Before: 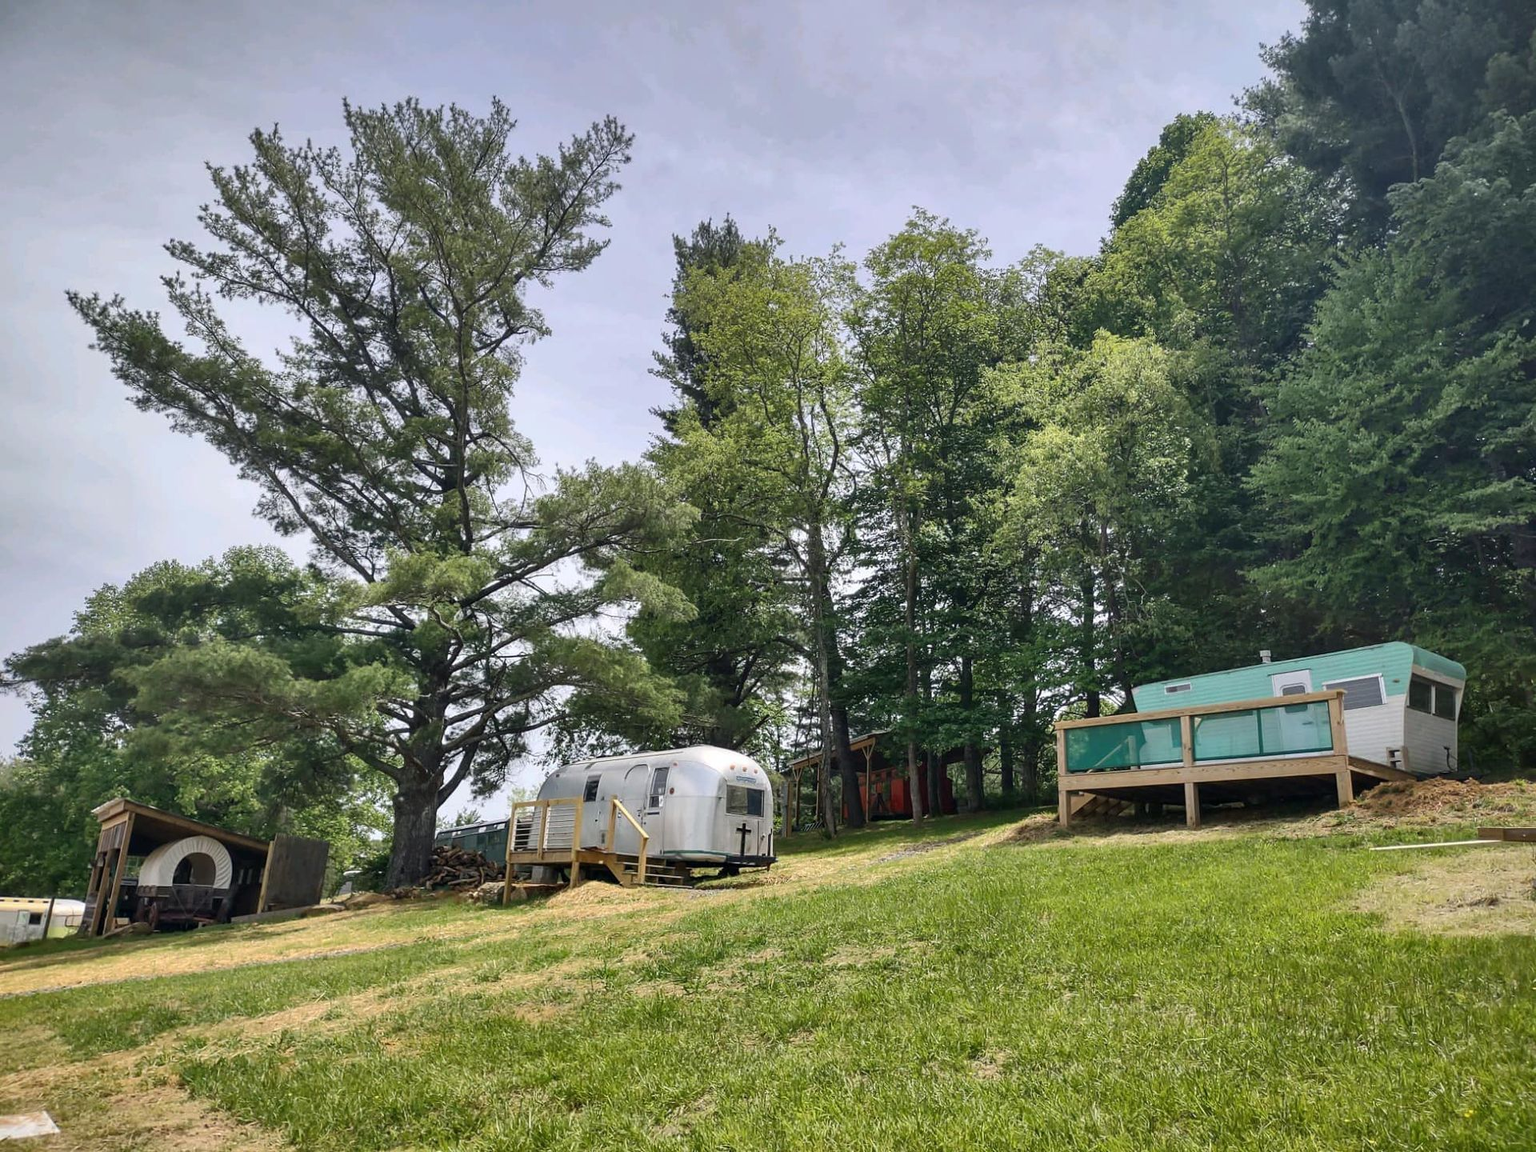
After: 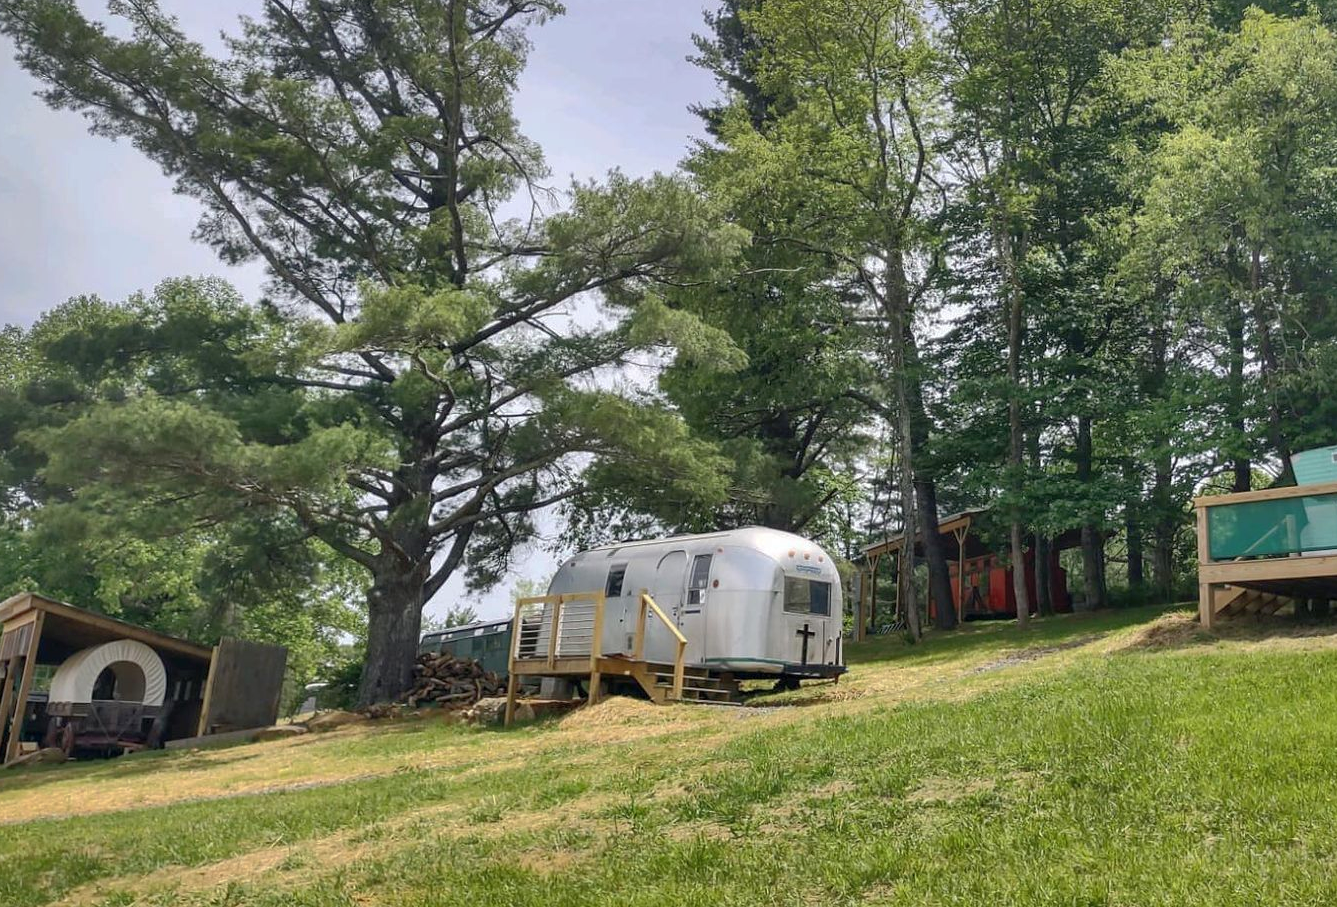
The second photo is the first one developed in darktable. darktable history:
crop: left 6.503%, top 28.153%, right 23.844%, bottom 8.808%
shadows and highlights: on, module defaults
